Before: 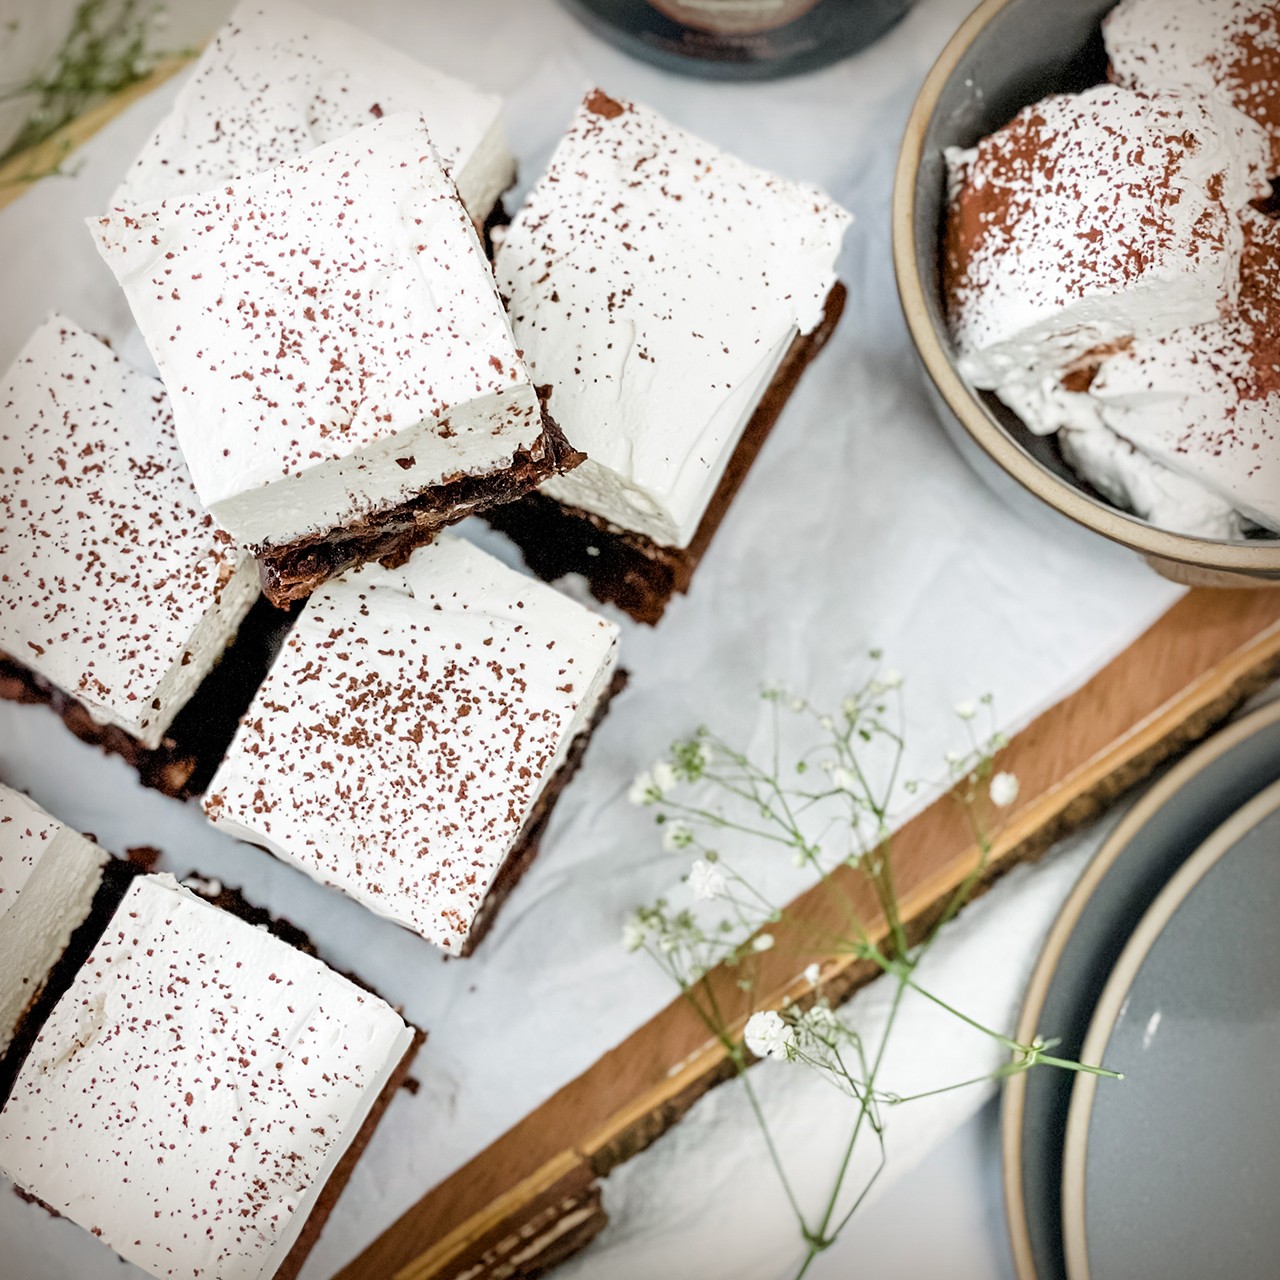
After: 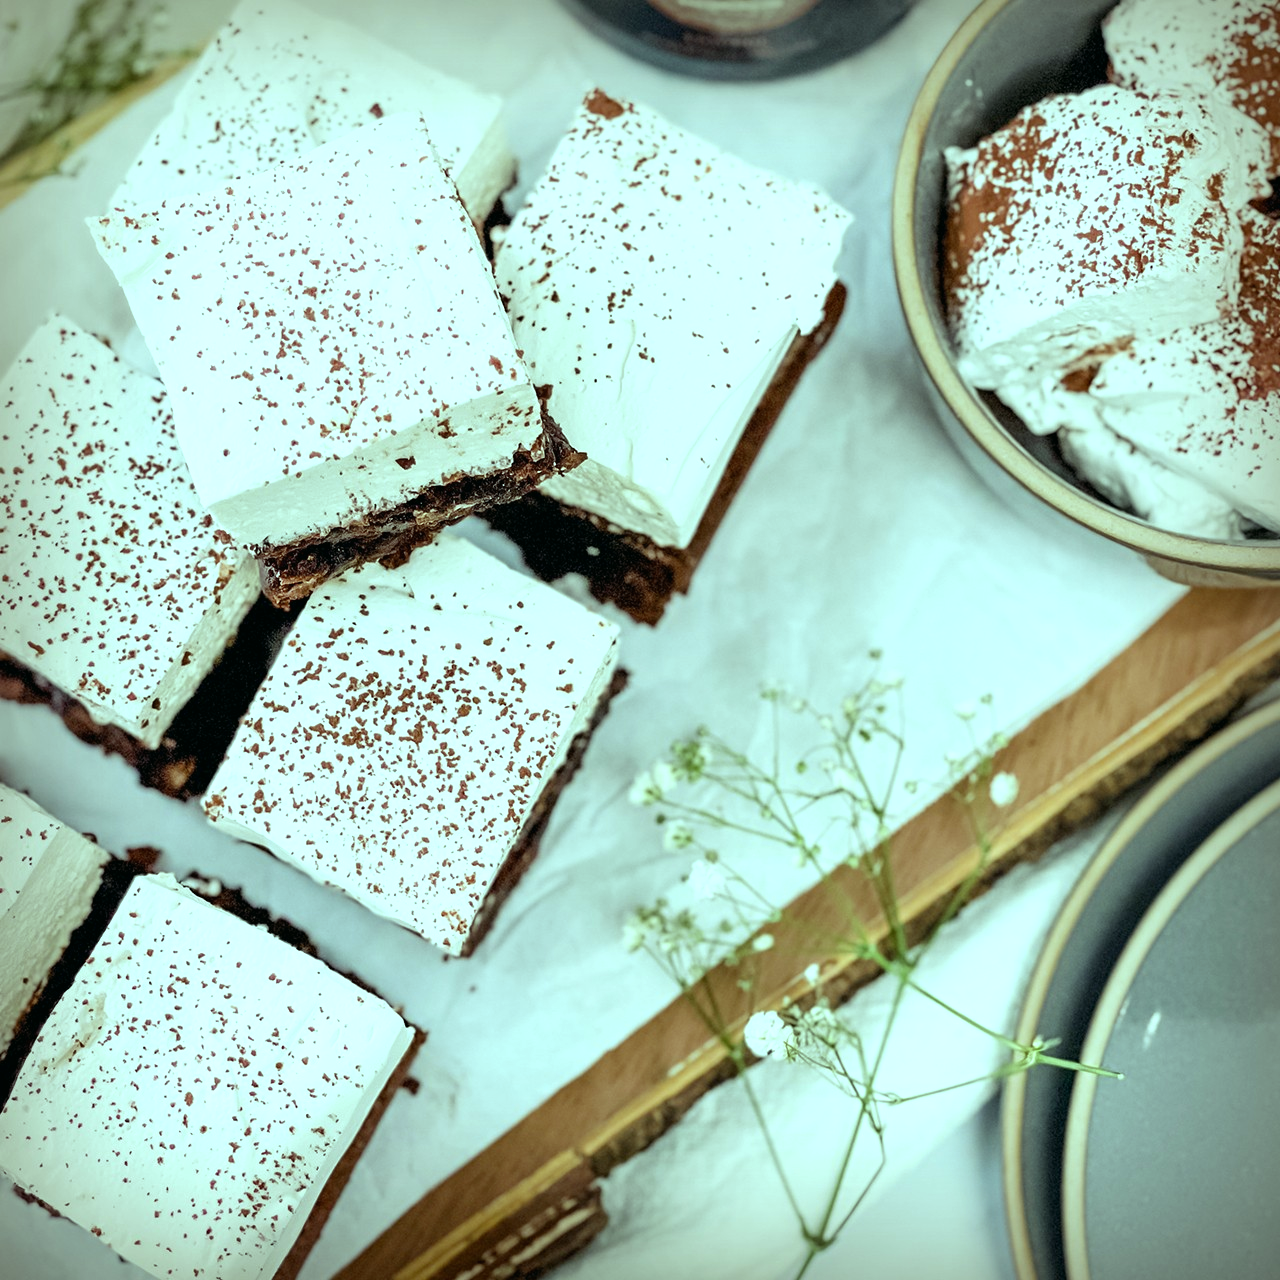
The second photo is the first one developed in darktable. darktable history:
color balance: mode lift, gamma, gain (sRGB), lift [0.997, 0.979, 1.021, 1.011], gamma [1, 1.084, 0.916, 0.998], gain [1, 0.87, 1.13, 1.101], contrast 4.55%, contrast fulcrum 38.24%, output saturation 104.09%
exposure: compensate highlight preservation false
rgb curve: curves: ch2 [(0, 0) (0.567, 0.512) (1, 1)], mode RGB, independent channels
